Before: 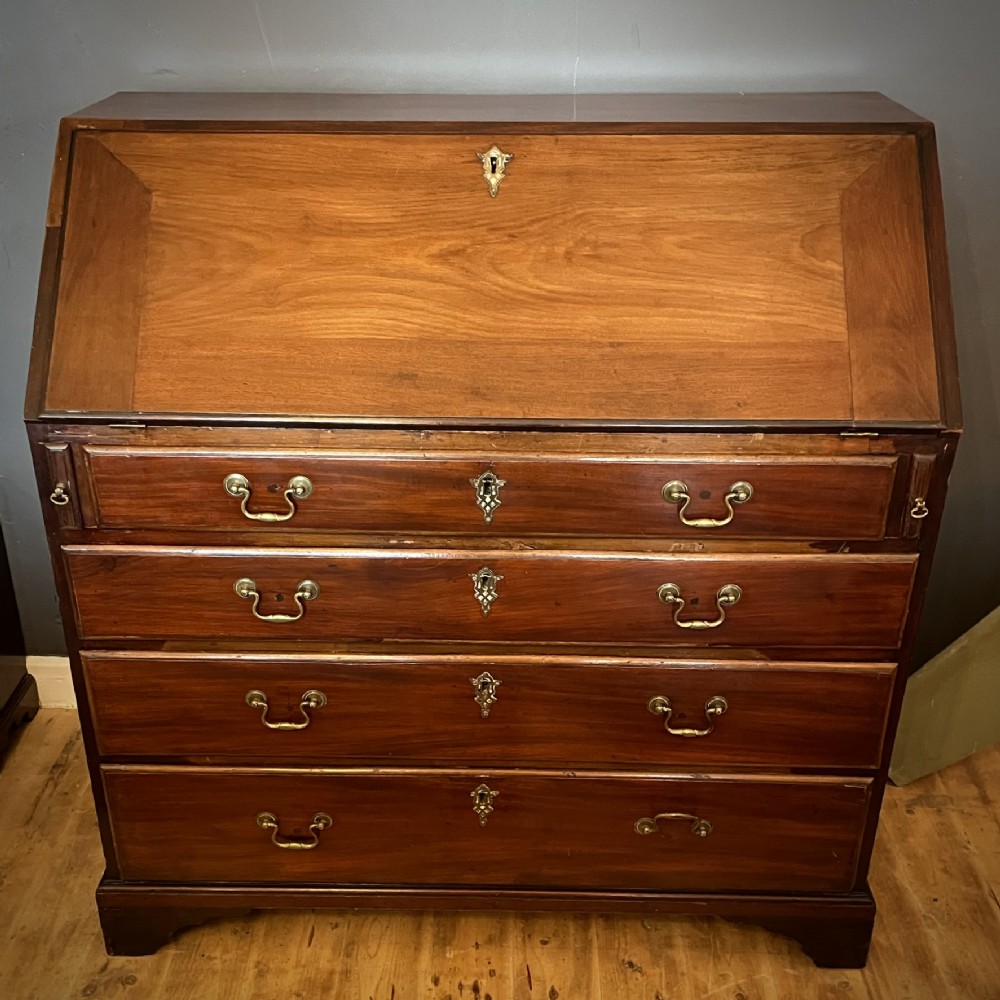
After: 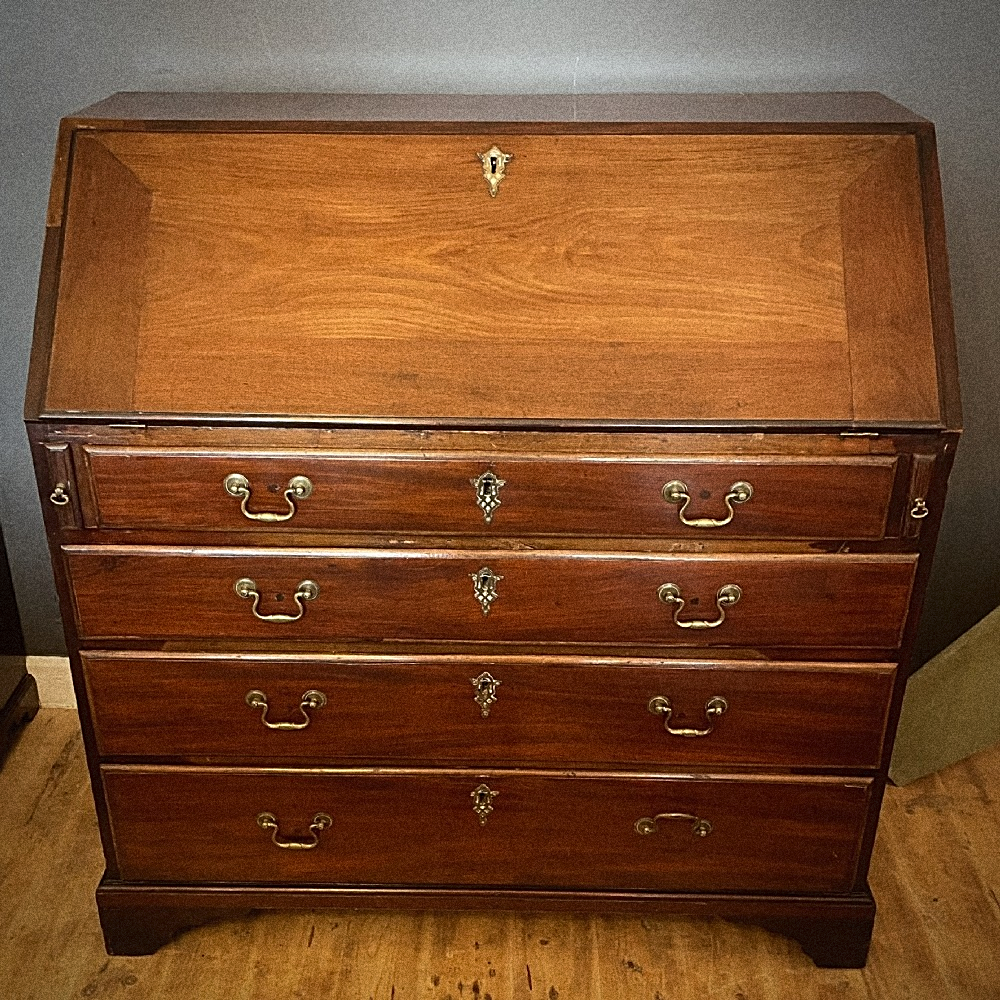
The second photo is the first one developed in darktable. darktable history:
grain: coarseness 14.49 ISO, strength 48.04%, mid-tones bias 35%
contrast equalizer: octaves 7, y [[0.6 ×6], [0.55 ×6], [0 ×6], [0 ×6], [0 ×6]], mix -0.2
sharpen: on, module defaults
